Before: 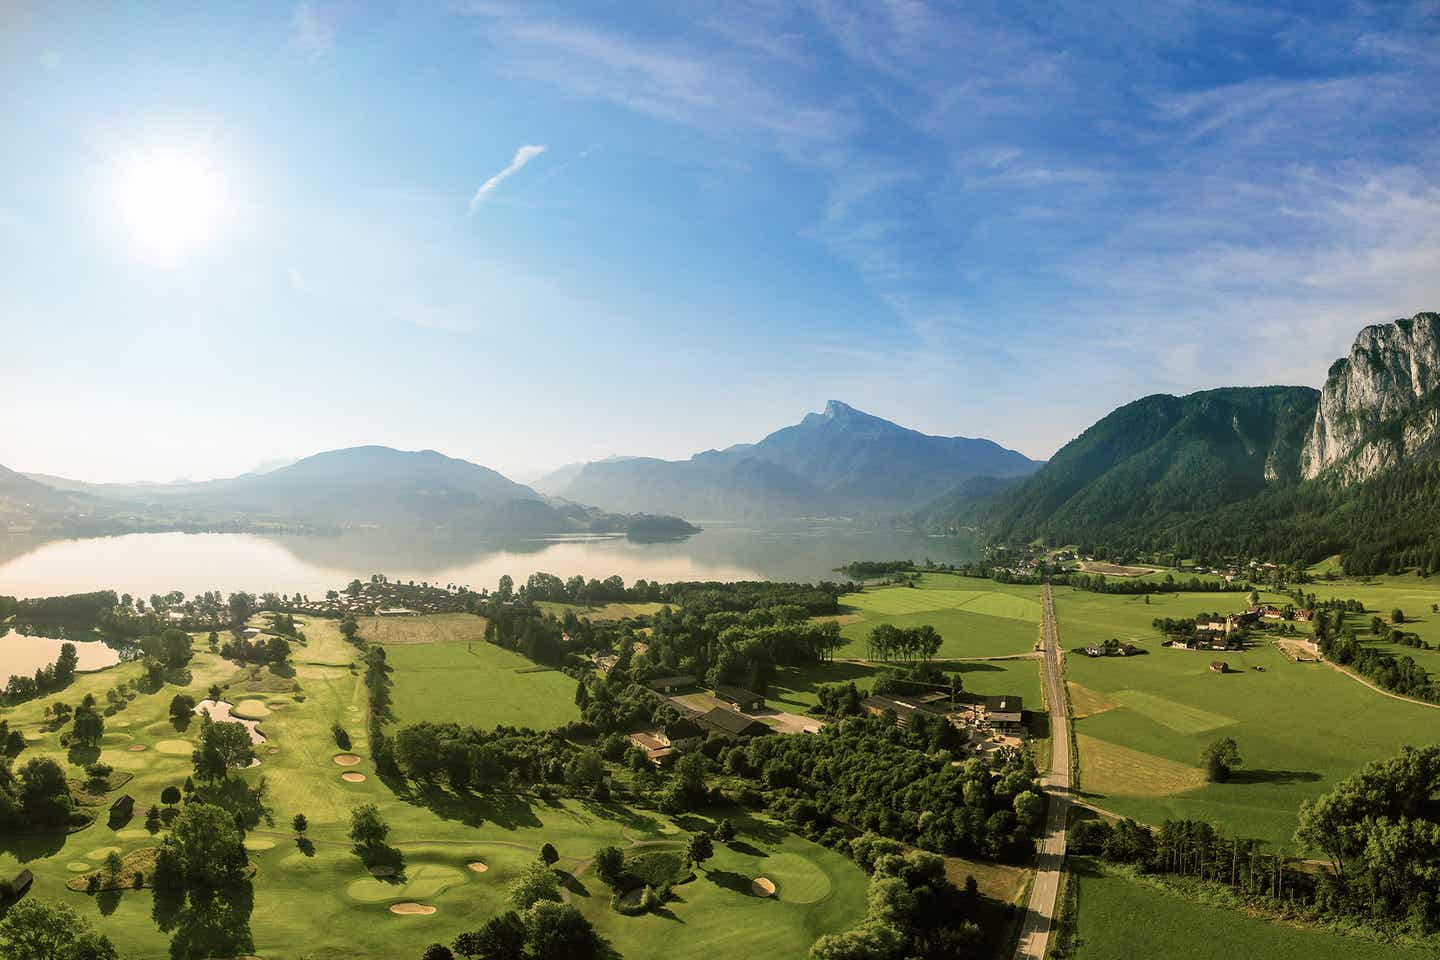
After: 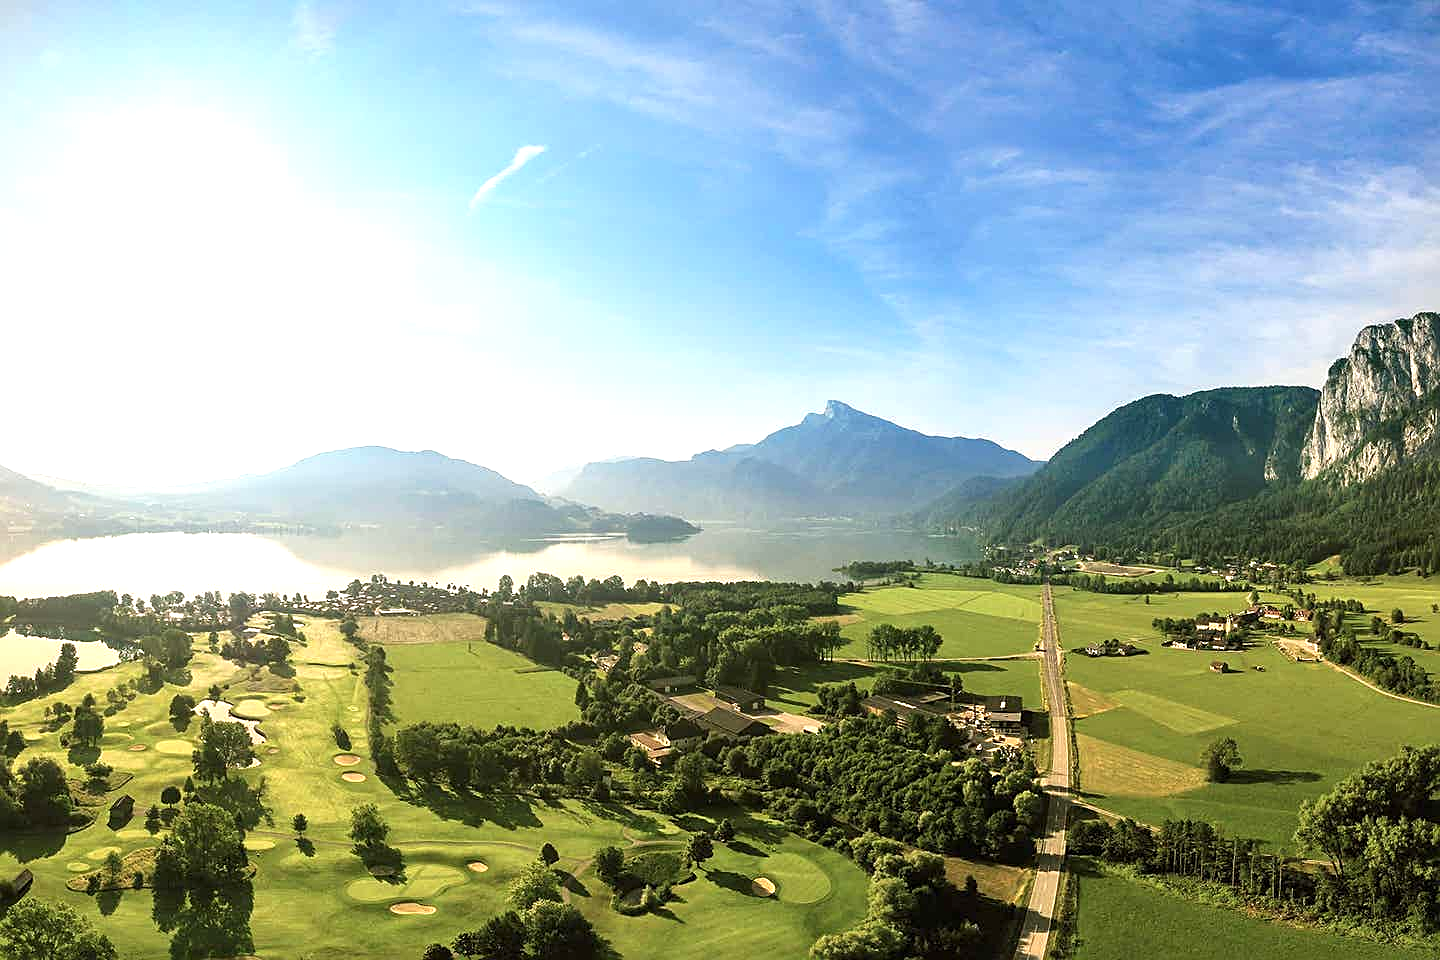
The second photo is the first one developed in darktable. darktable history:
exposure: exposure 0.655 EV, compensate highlight preservation false
sharpen: on, module defaults
